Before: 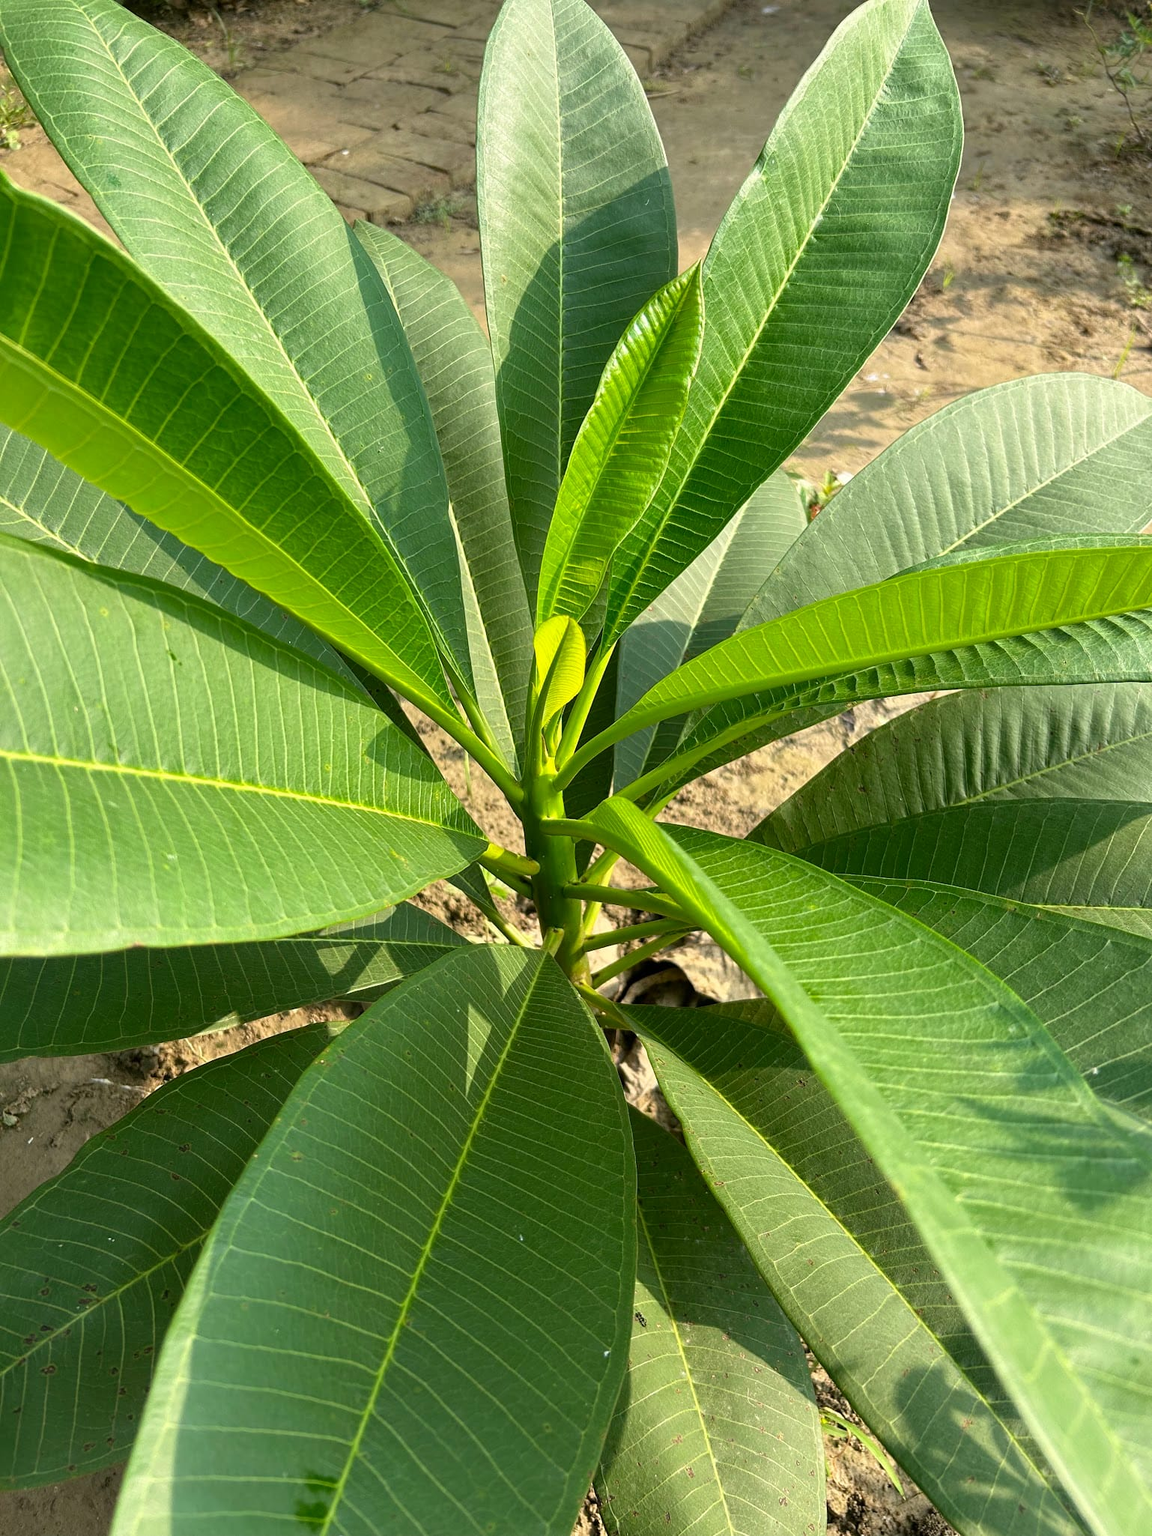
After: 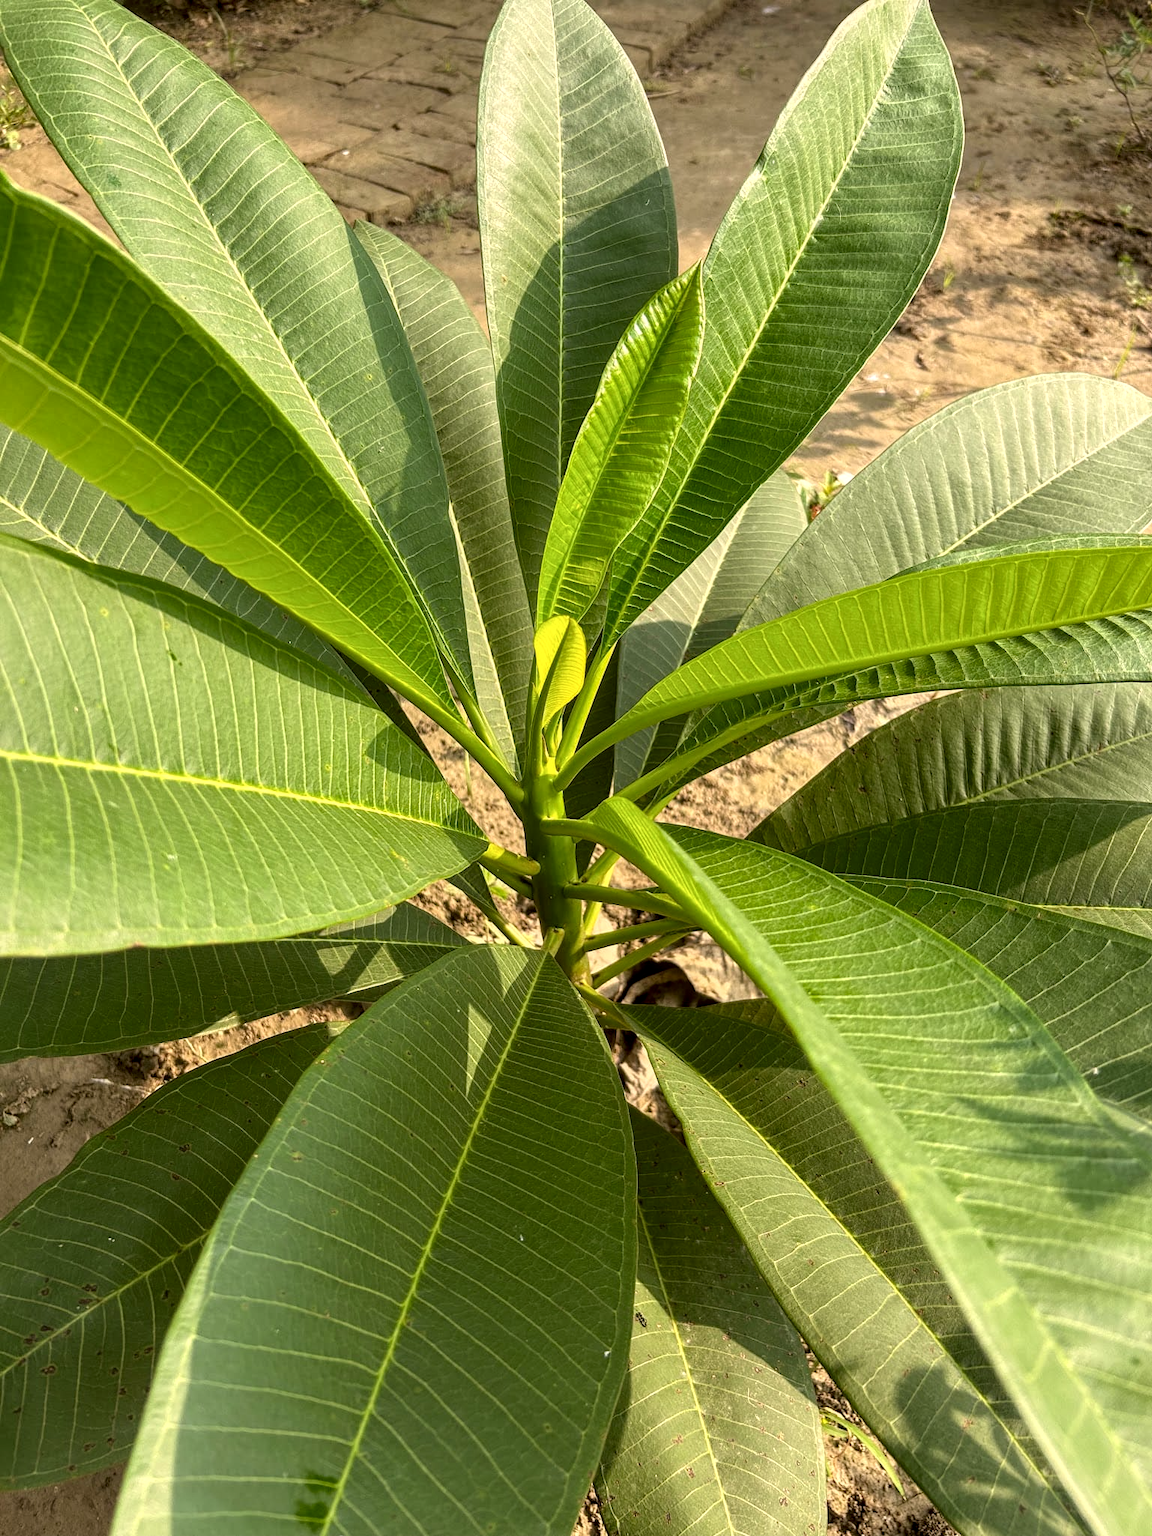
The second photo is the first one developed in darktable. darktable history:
color correction: highlights a* 6.27, highlights b* 8.19, shadows a* 5.94, shadows b* 7.23, saturation 0.9
local contrast: detail 130%
